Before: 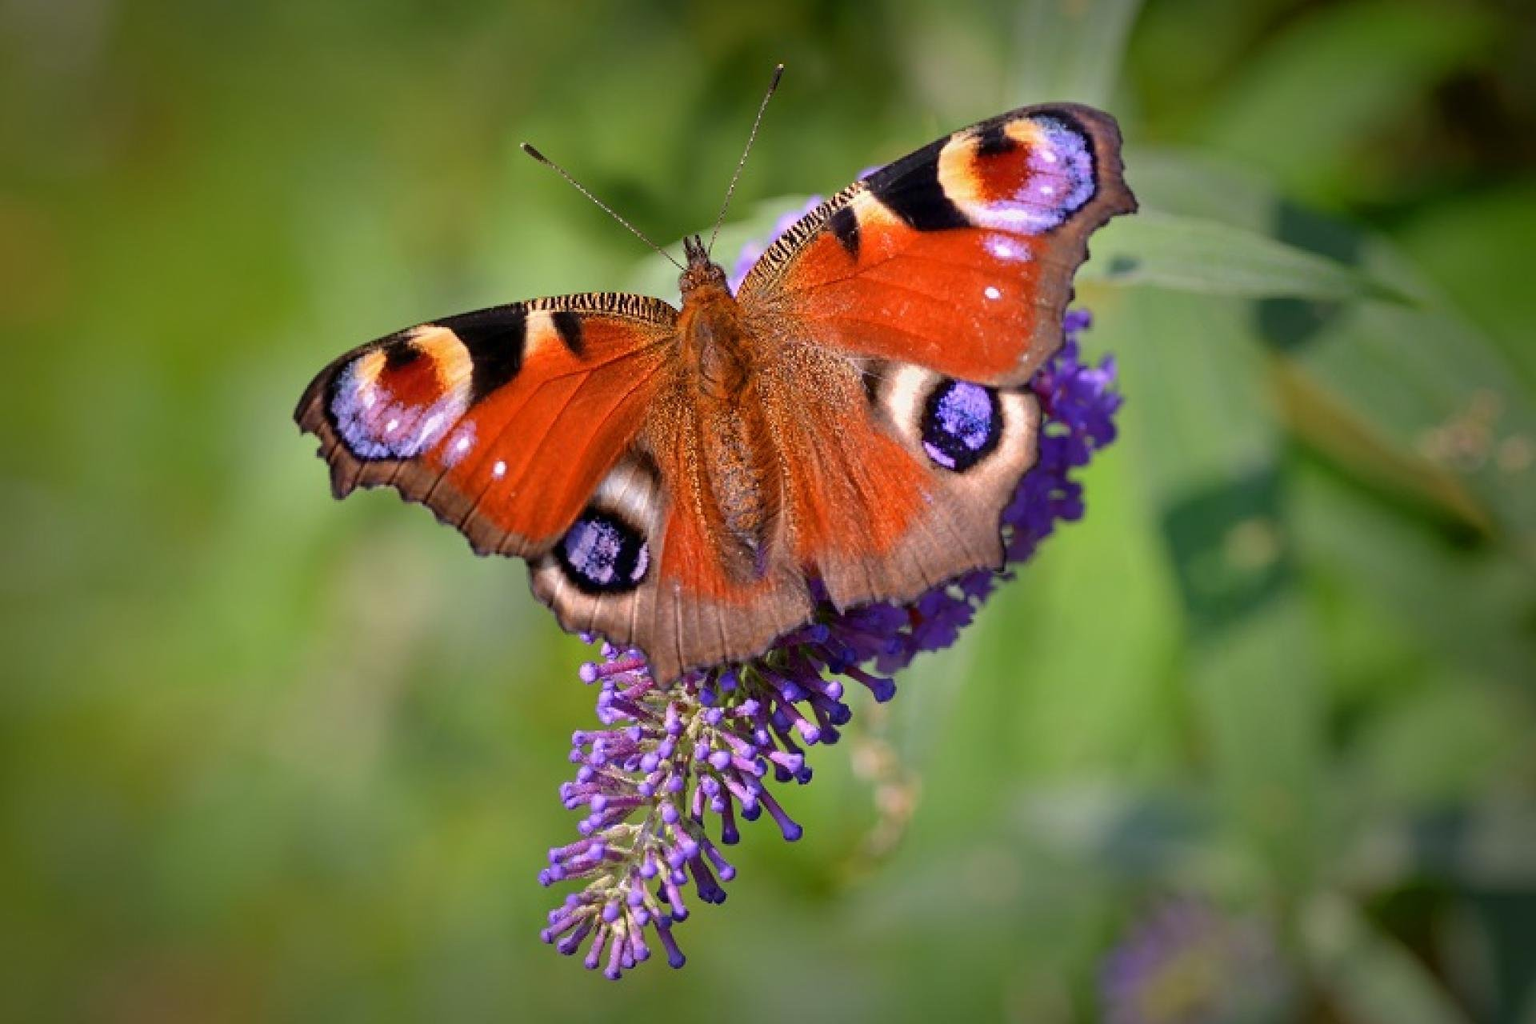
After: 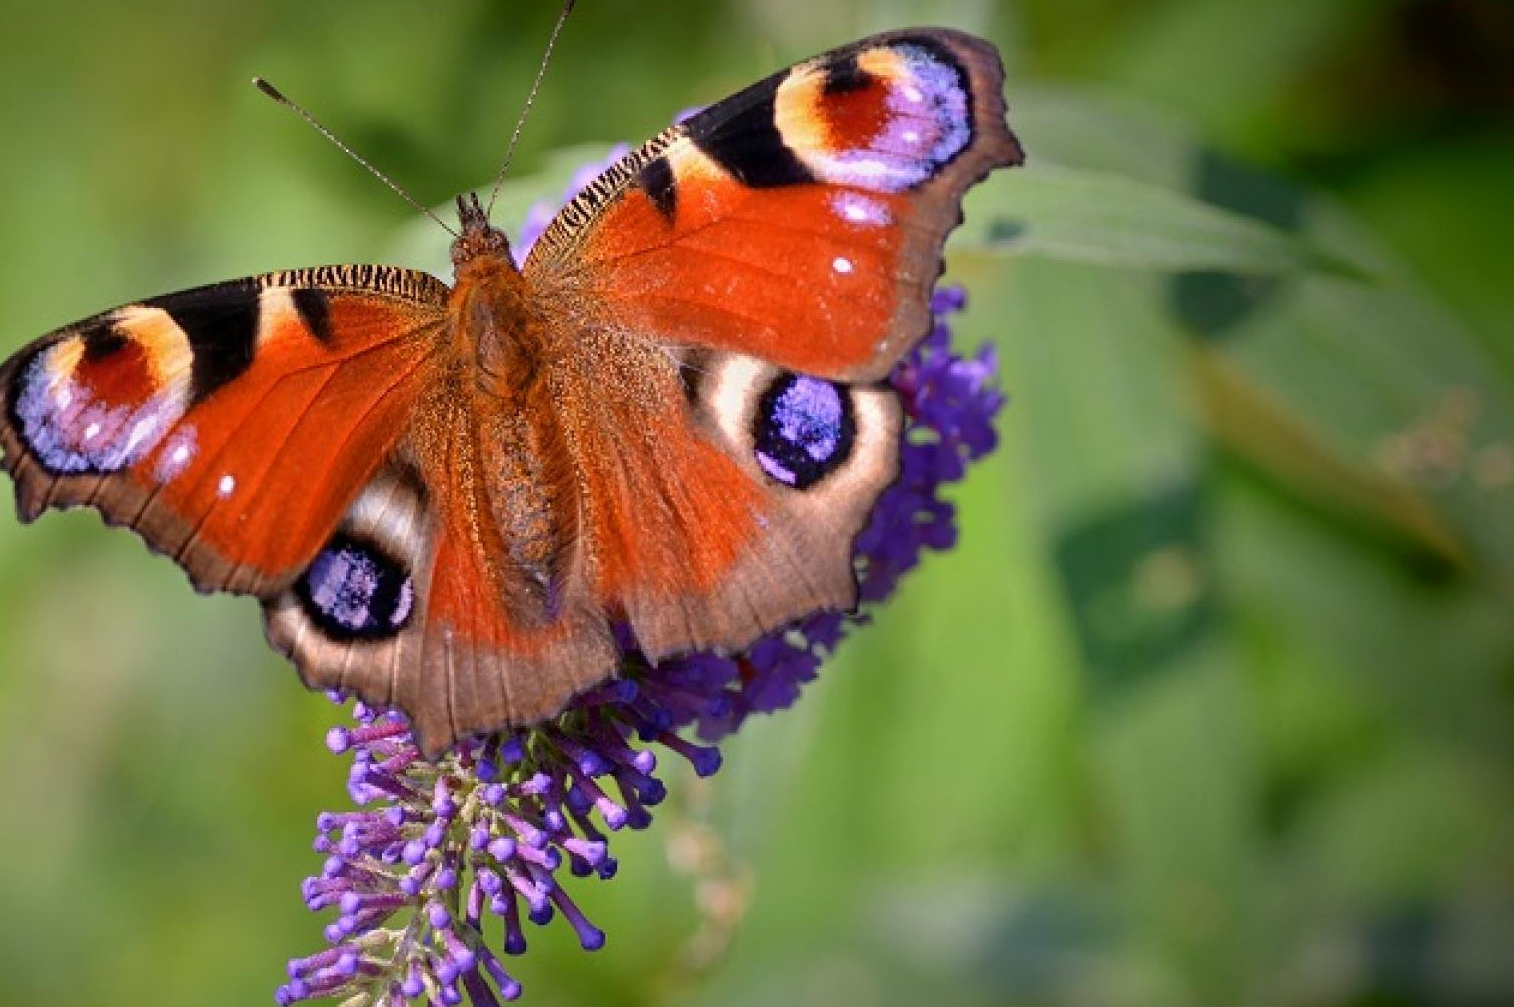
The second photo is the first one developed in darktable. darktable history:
crop and rotate: left 20.74%, top 7.912%, right 0.375%, bottom 13.378%
shadows and highlights: shadows -70, highlights 35, soften with gaussian
